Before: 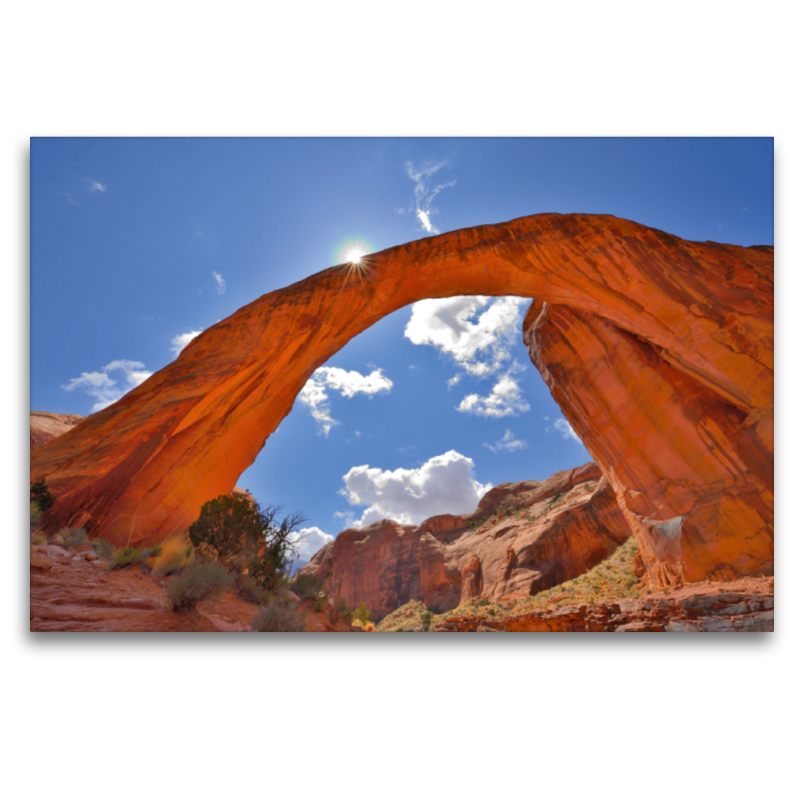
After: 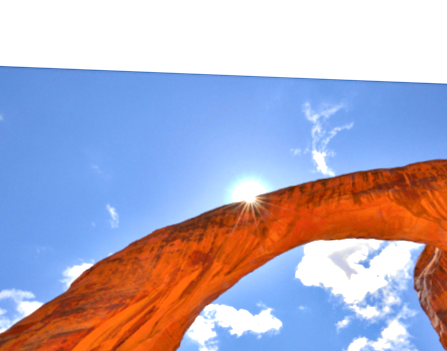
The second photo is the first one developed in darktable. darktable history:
local contrast: highlights 100%, shadows 100%, detail 120%, midtone range 0.2
rotate and perspective: rotation 2.27°, automatic cropping off
exposure: exposure 0.722 EV, compensate highlight preservation false
crop: left 15.306%, top 9.065%, right 30.789%, bottom 48.638%
